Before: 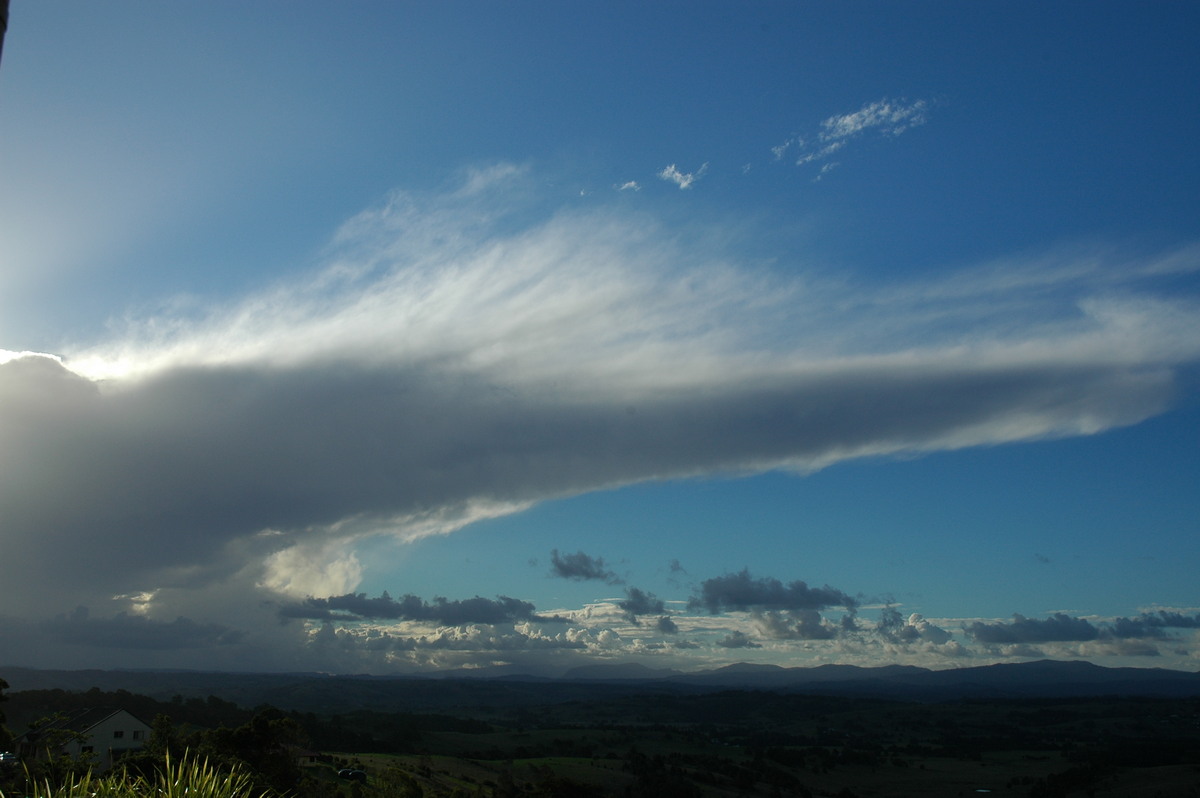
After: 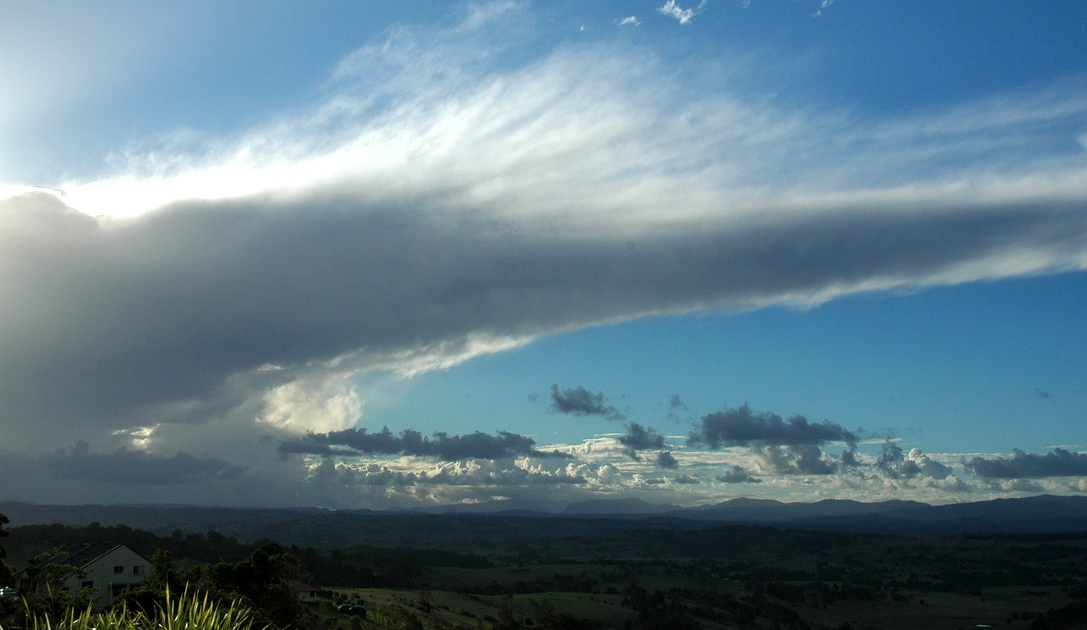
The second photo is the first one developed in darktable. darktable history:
crop: top 20.751%, right 9.34%, bottom 0.211%
tone equalizer: edges refinement/feathering 500, mask exposure compensation -1.57 EV, preserve details no
local contrast: on, module defaults
exposure: black level correction 0, exposure 0.499 EV, compensate highlight preservation false
